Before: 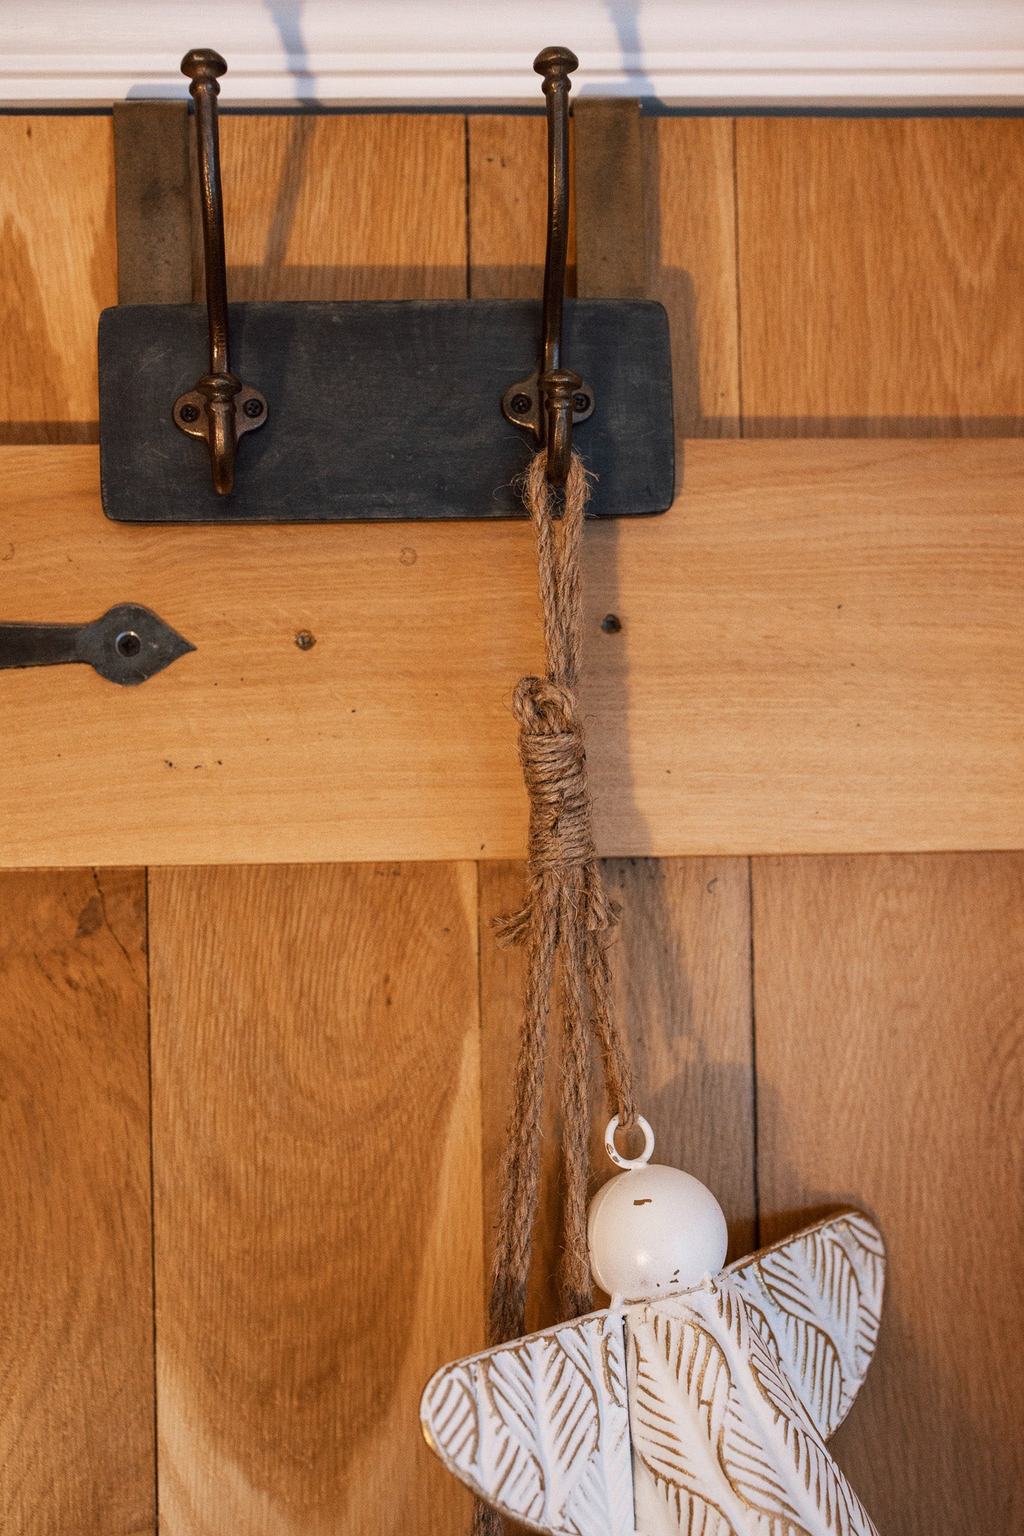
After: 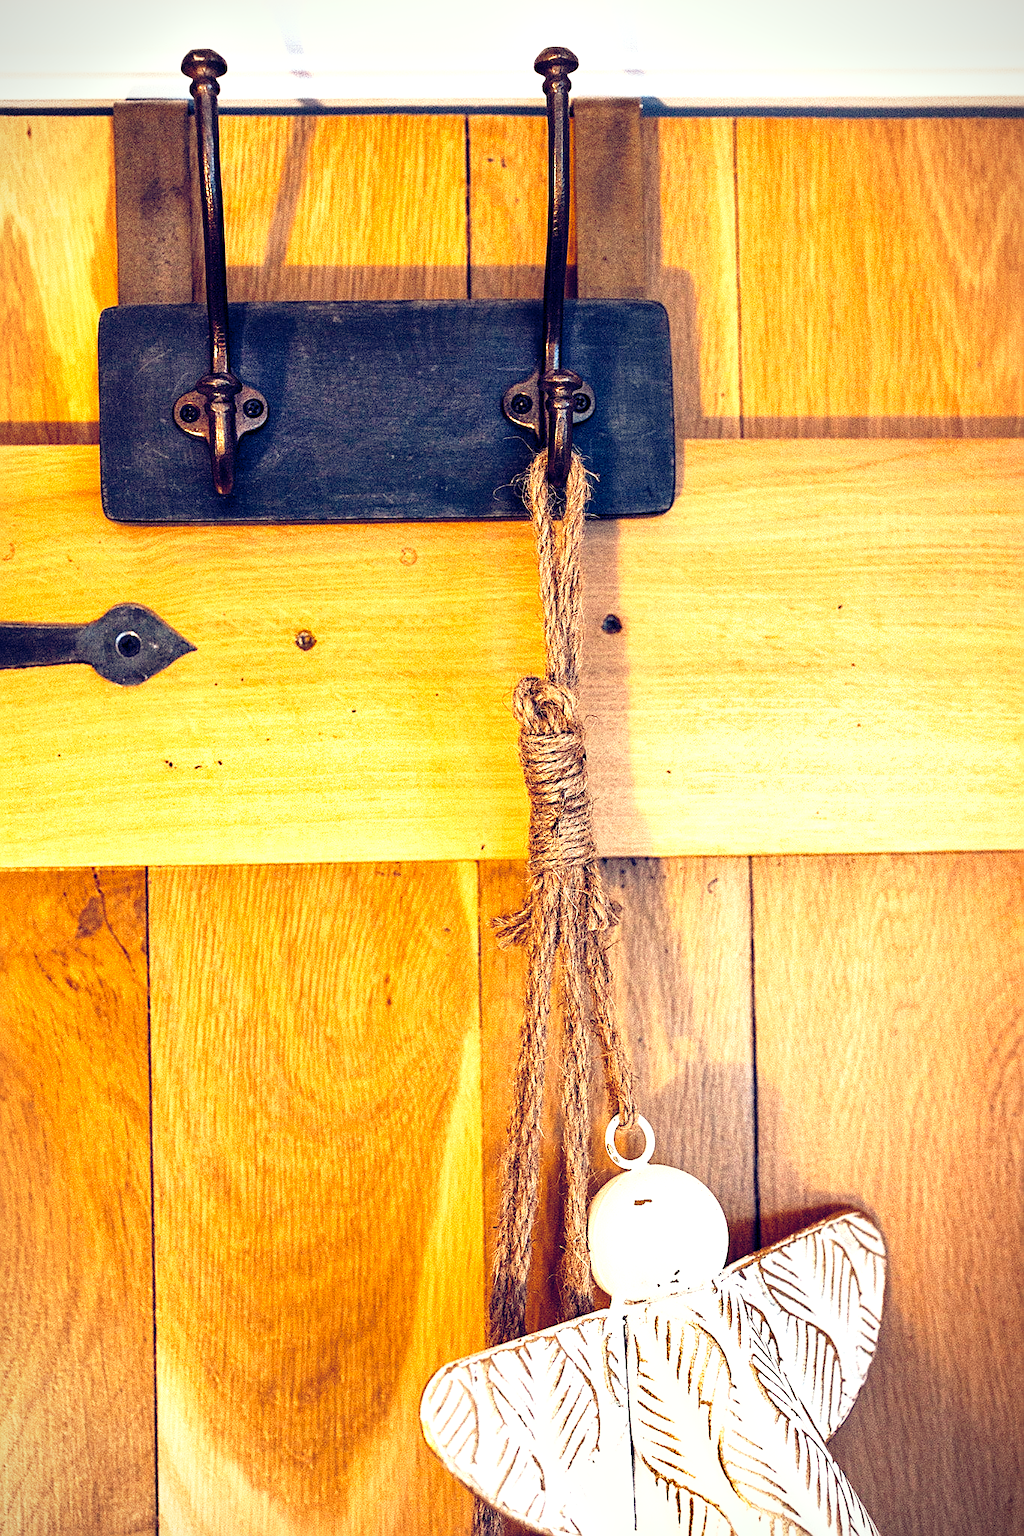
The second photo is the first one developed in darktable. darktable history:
base curve: curves: ch0 [(0, 0) (0.012, 0.01) (0.073, 0.168) (0.31, 0.711) (0.645, 0.957) (1, 1)], preserve colors none
color balance rgb: highlights gain › chroma 0.983%, highlights gain › hue 29.23°, global offset › chroma 0.246%, global offset › hue 257.6°, perceptual saturation grading › global saturation 30.164%, global vibrance 10.821%
sharpen: on, module defaults
tone equalizer: -8 EV -0.416 EV, -7 EV -0.406 EV, -6 EV -0.314 EV, -5 EV -0.239 EV, -3 EV 0.205 EV, -2 EV 0.357 EV, -1 EV 0.368 EV, +0 EV 0.42 EV, edges refinement/feathering 500, mask exposure compensation -1.57 EV, preserve details no
shadows and highlights: radius 47.17, white point adjustment 6.49, compress 79.8%, soften with gaussian
vignetting: fall-off start 100.13%, fall-off radius 65.21%, automatic ratio true
color correction: highlights a* -4.66, highlights b* 5.03, saturation 0.937
